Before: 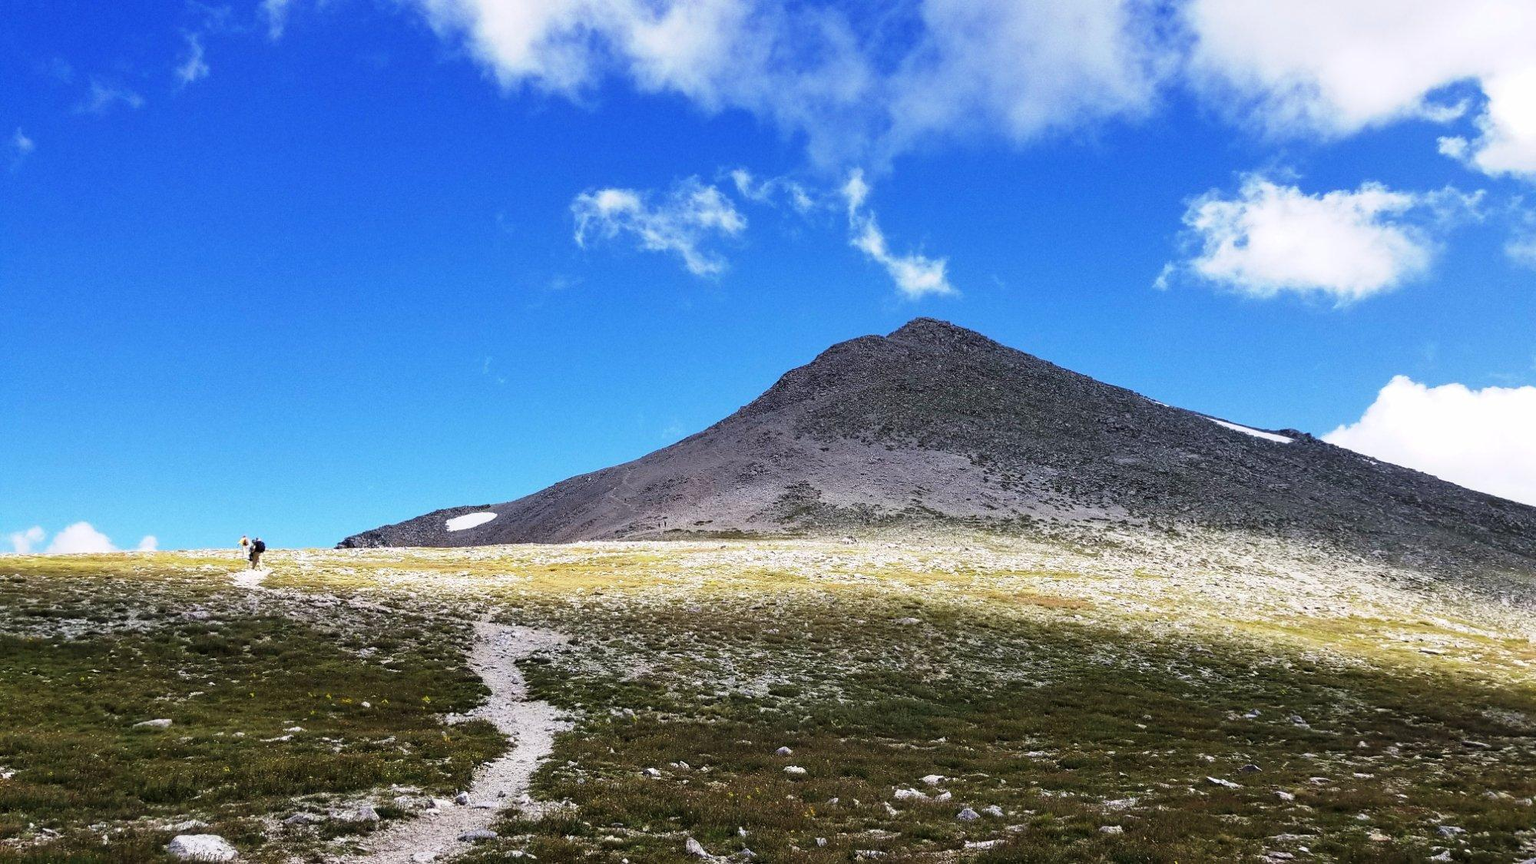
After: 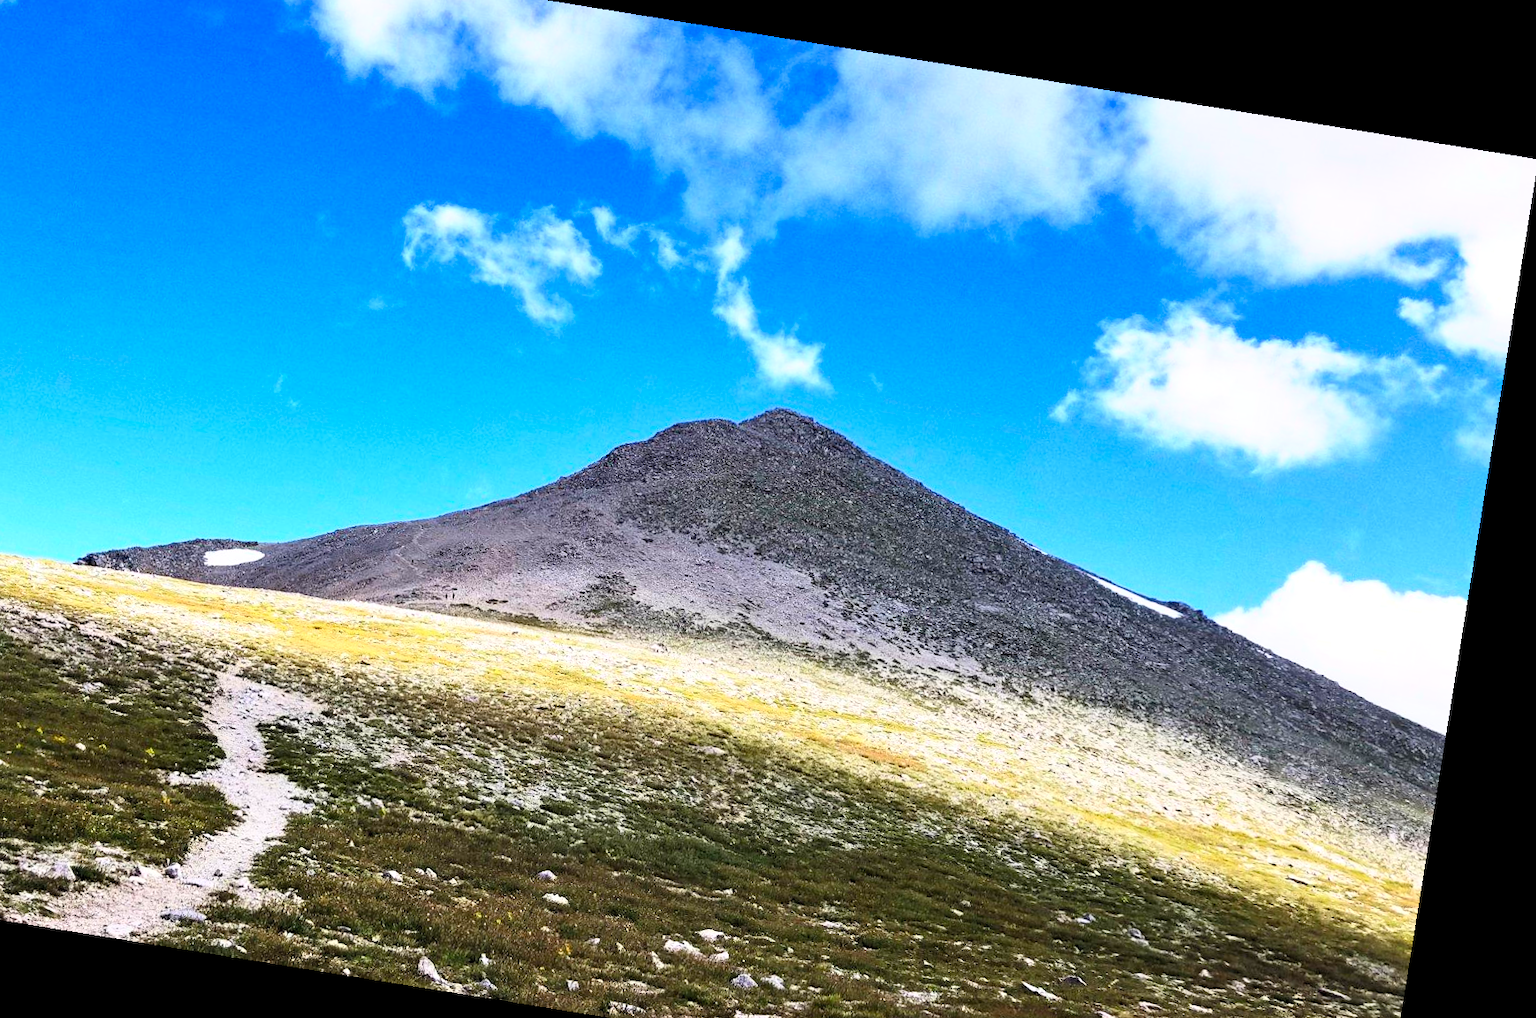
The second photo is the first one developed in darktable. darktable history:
rotate and perspective: rotation 9.12°, automatic cropping off
contrast brightness saturation: contrast 0.24, brightness 0.26, saturation 0.39
color balance rgb: global vibrance 1%, saturation formula JzAzBz (2021)
crop: left 19.159%, top 9.58%, bottom 9.58%
contrast equalizer: y [[0.526, 0.53, 0.532, 0.532, 0.53, 0.525], [0.5 ×6], [0.5 ×6], [0 ×6], [0 ×6]]
